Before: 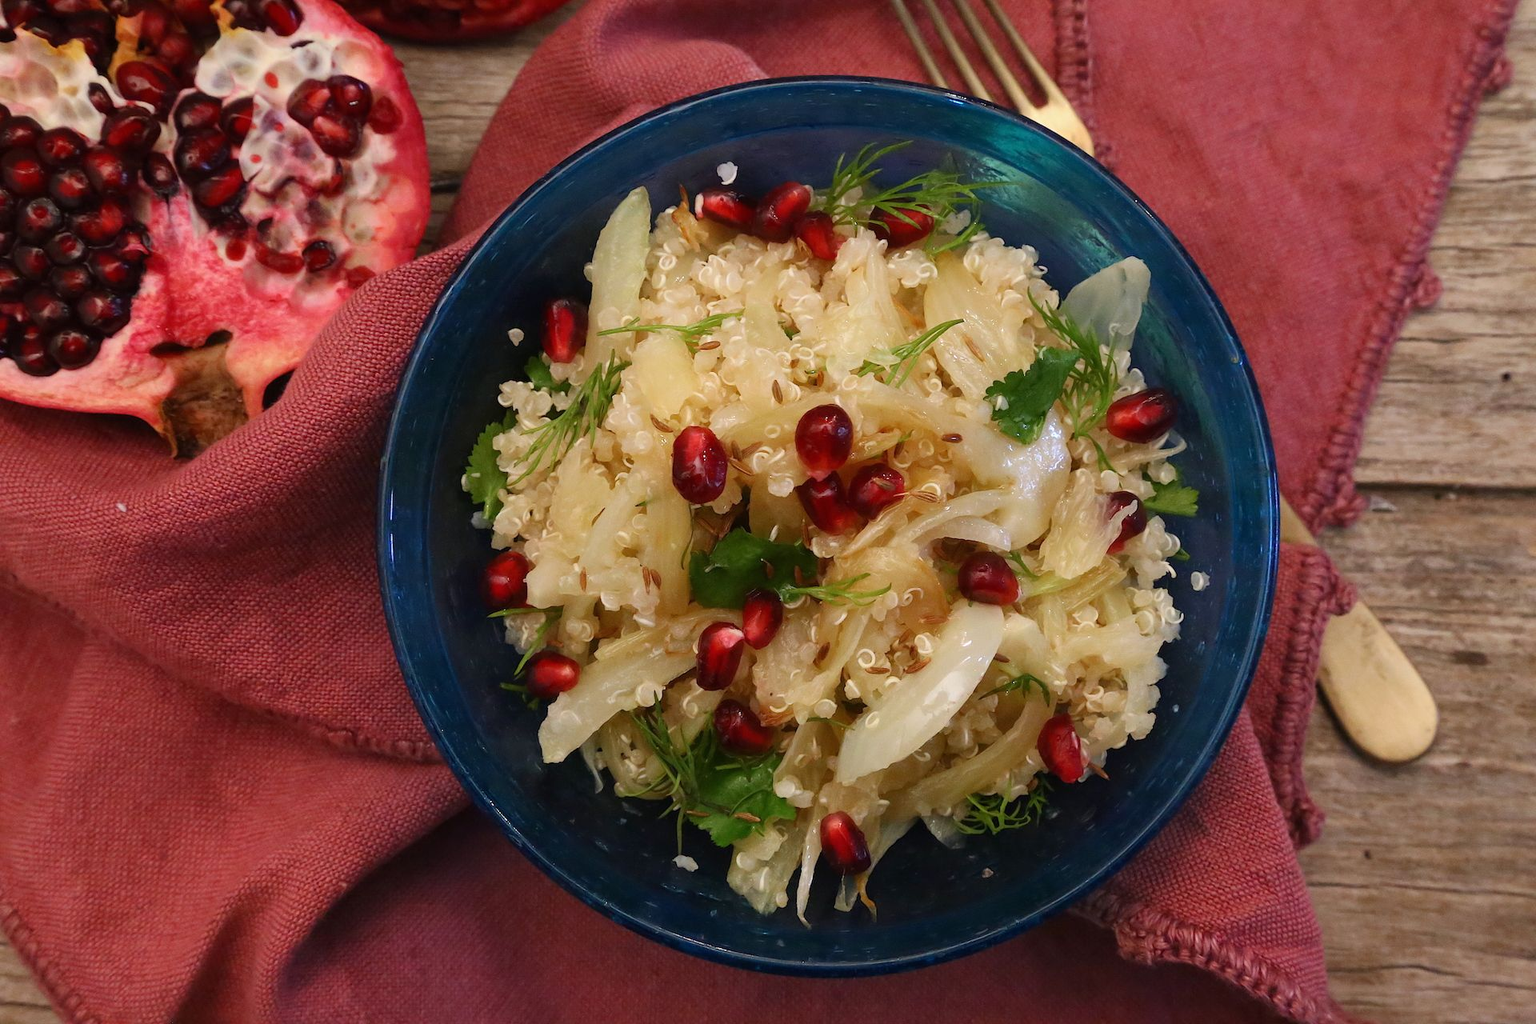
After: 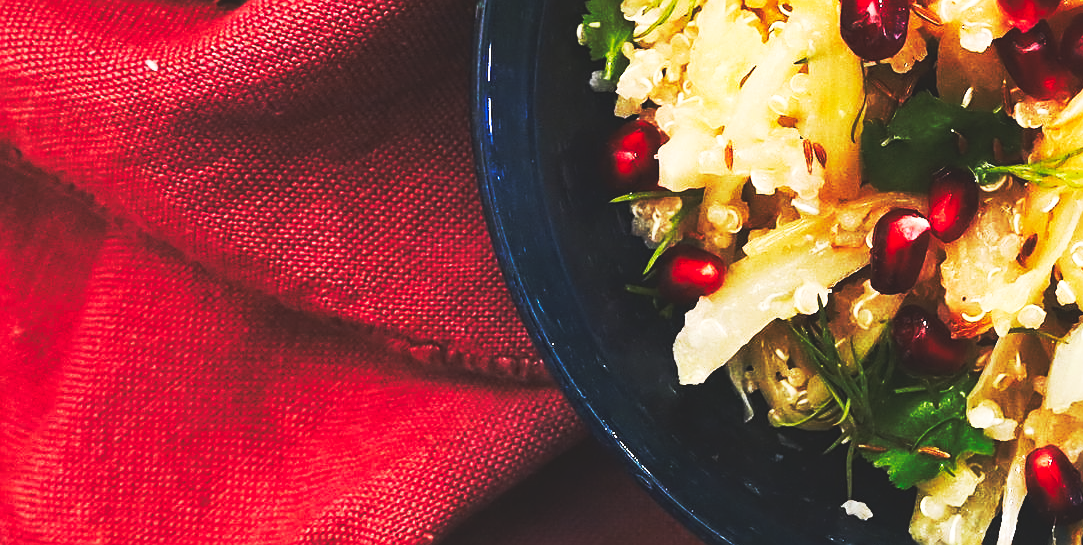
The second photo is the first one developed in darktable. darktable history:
rgb curve: curves: ch0 [(0, 0) (0.078, 0.051) (0.929, 0.956) (1, 1)], compensate middle gray true
crop: top 44.483%, right 43.593%, bottom 12.892%
base curve: curves: ch0 [(0, 0.015) (0.085, 0.116) (0.134, 0.298) (0.19, 0.545) (0.296, 0.764) (0.599, 0.982) (1, 1)], preserve colors none
sharpen: on, module defaults
